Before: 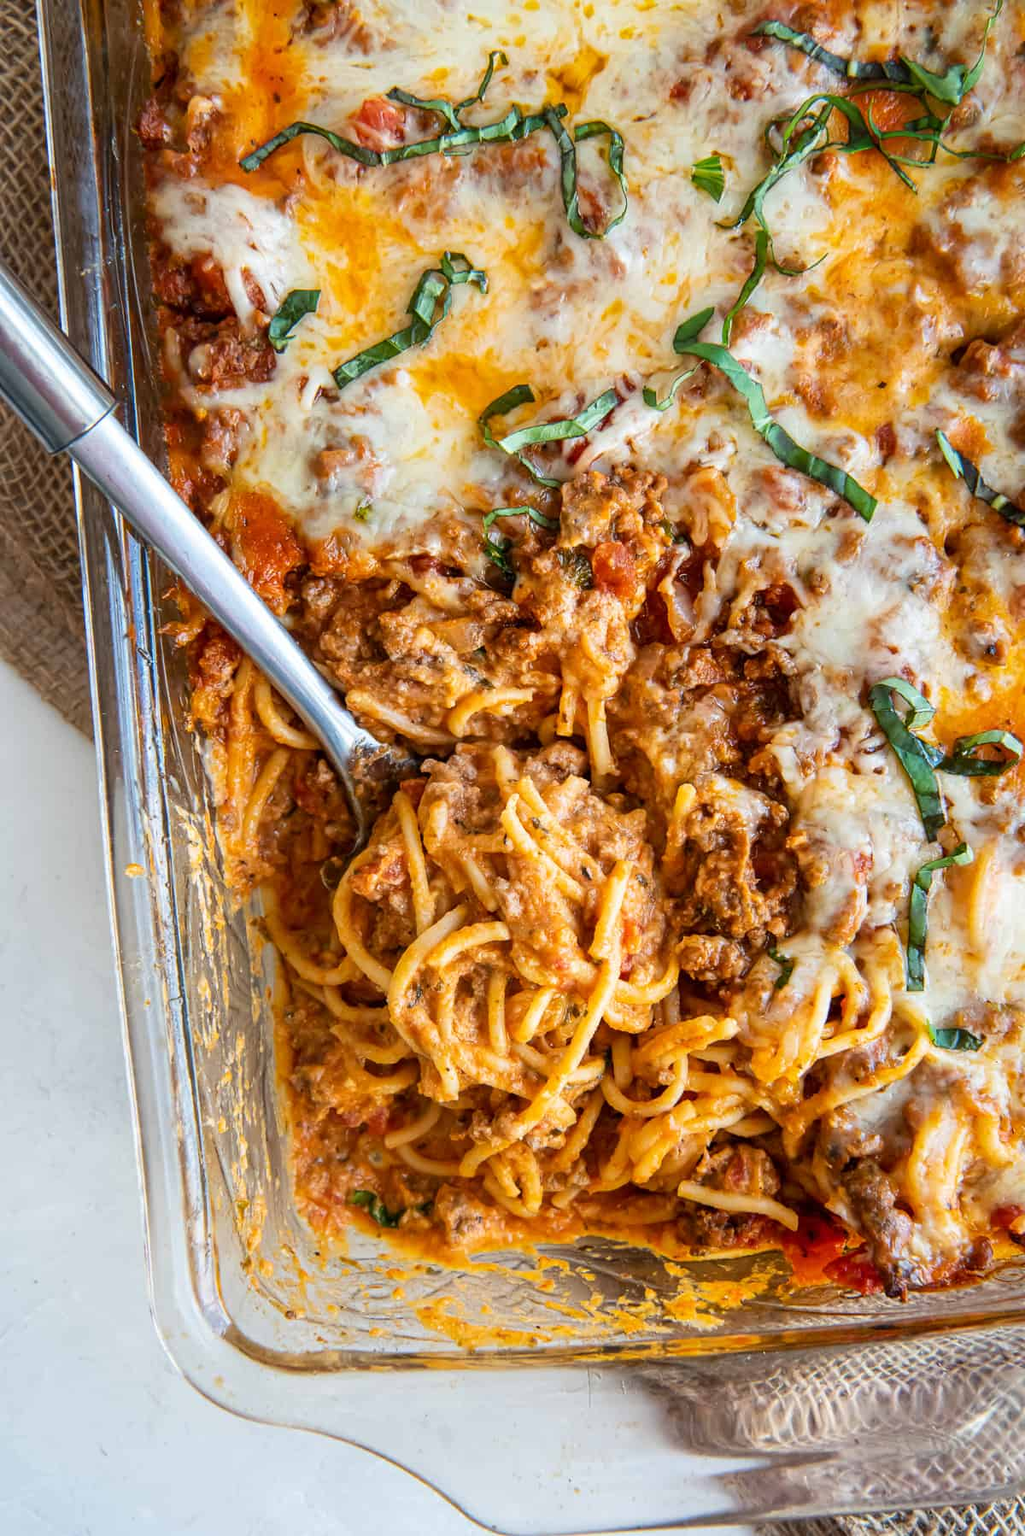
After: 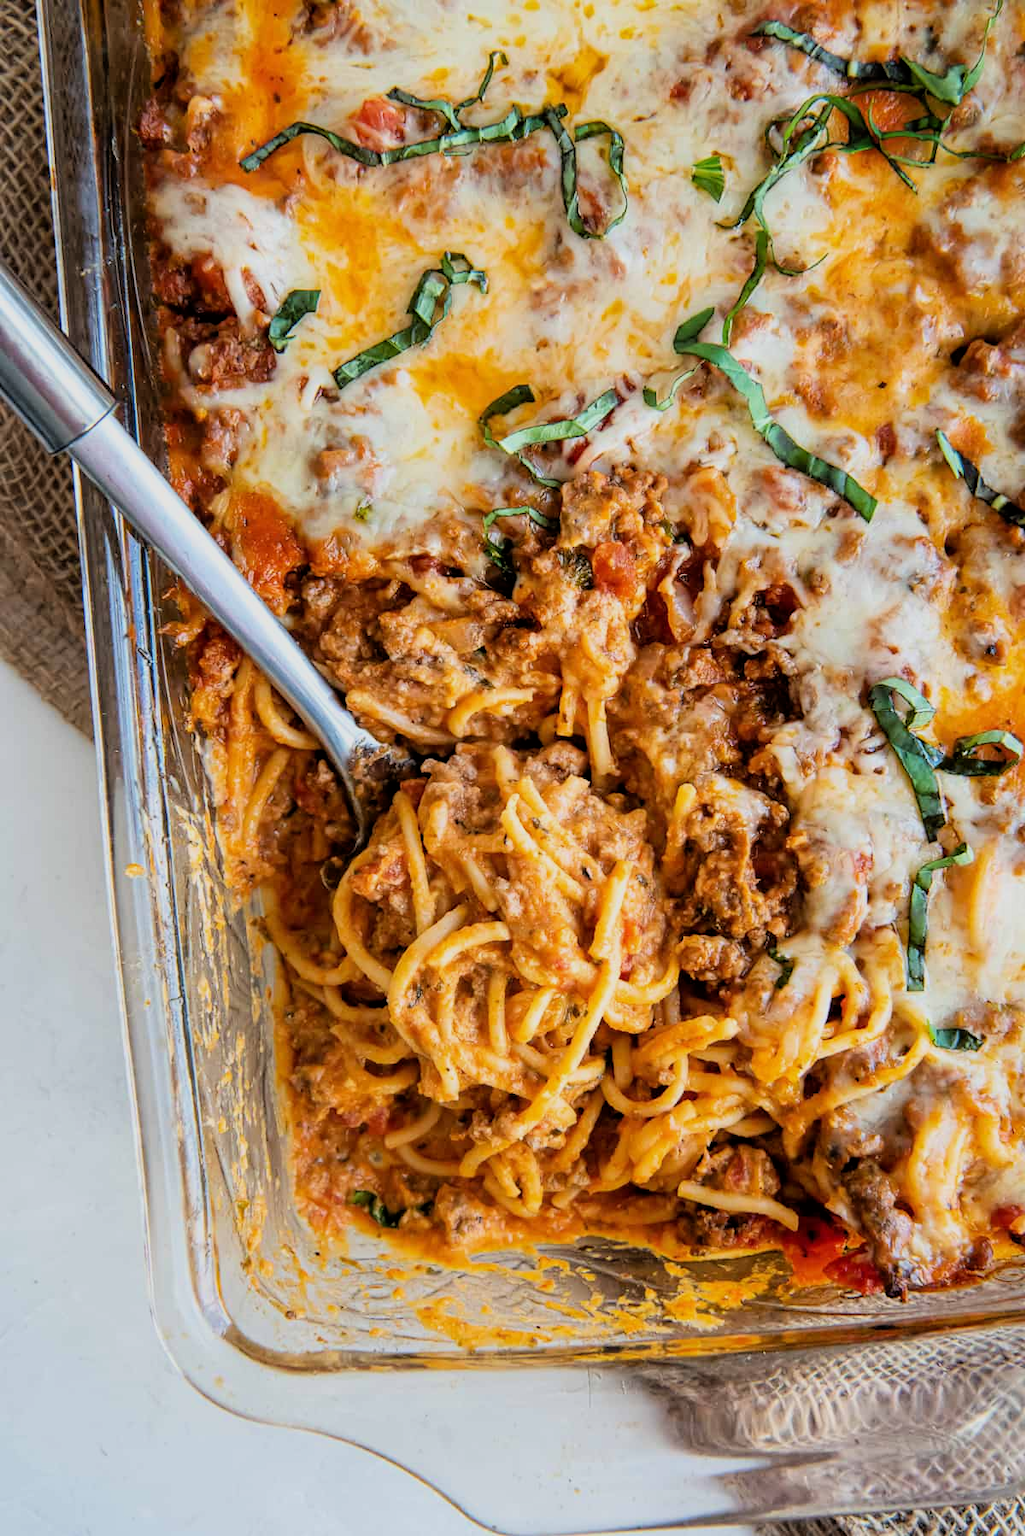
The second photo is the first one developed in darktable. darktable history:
filmic rgb: black relative exposure -7.76 EV, white relative exposure 4.39 EV, hardness 3.75, latitude 50.11%, contrast 1.1, color science v6 (2022)
